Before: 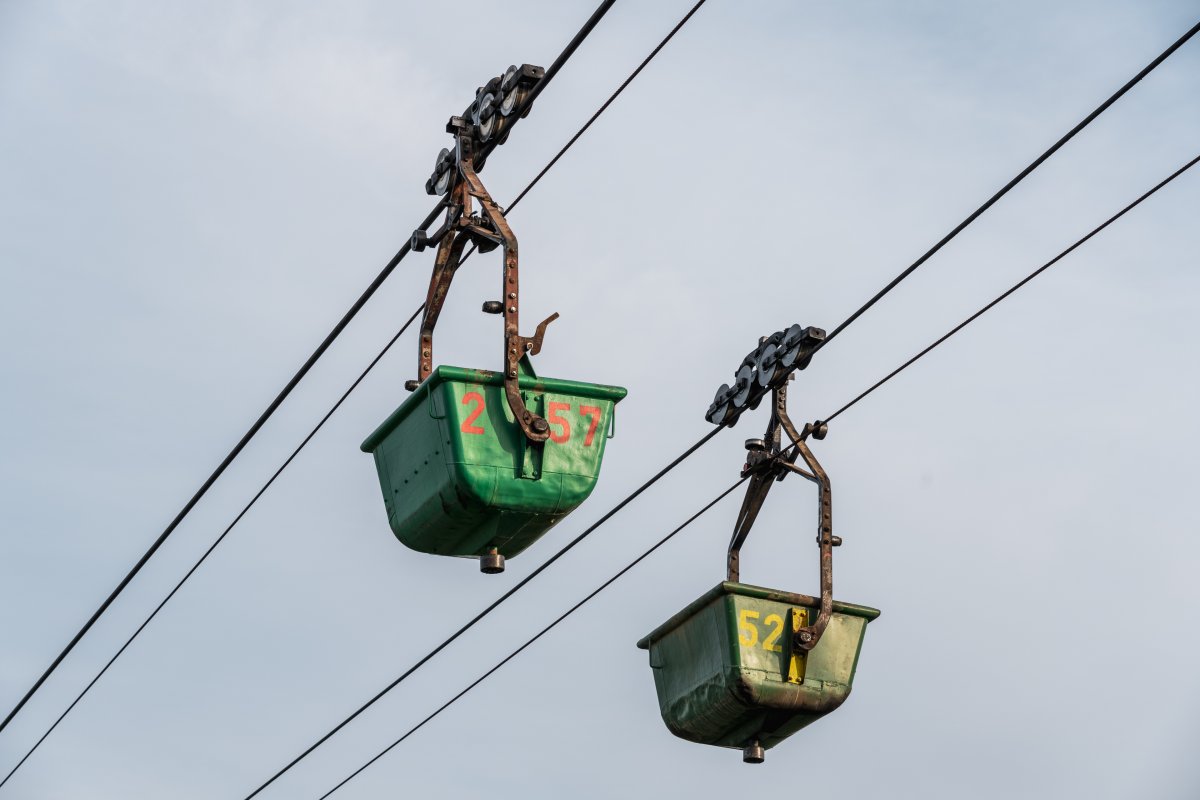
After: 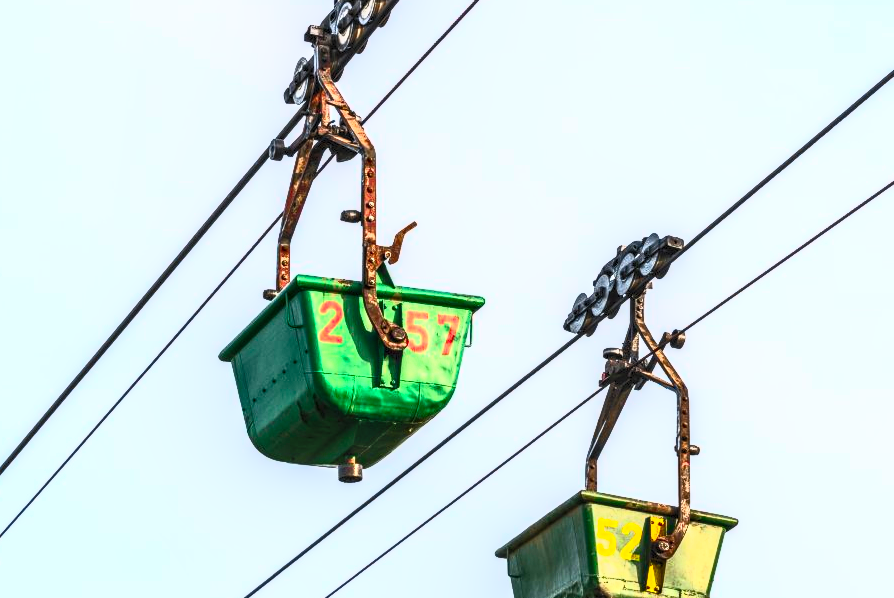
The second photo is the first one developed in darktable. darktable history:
crop and rotate: left 11.889%, top 11.394%, right 13.597%, bottom 13.735%
local contrast: highlights 23%, detail 150%
contrast brightness saturation: contrast 0.99, brightness 0.983, saturation 0.99
